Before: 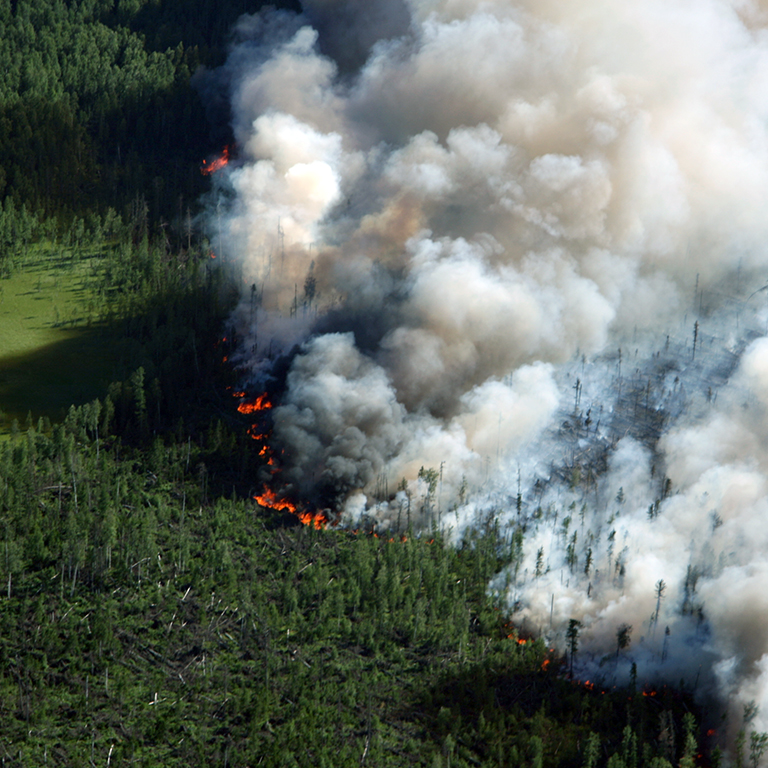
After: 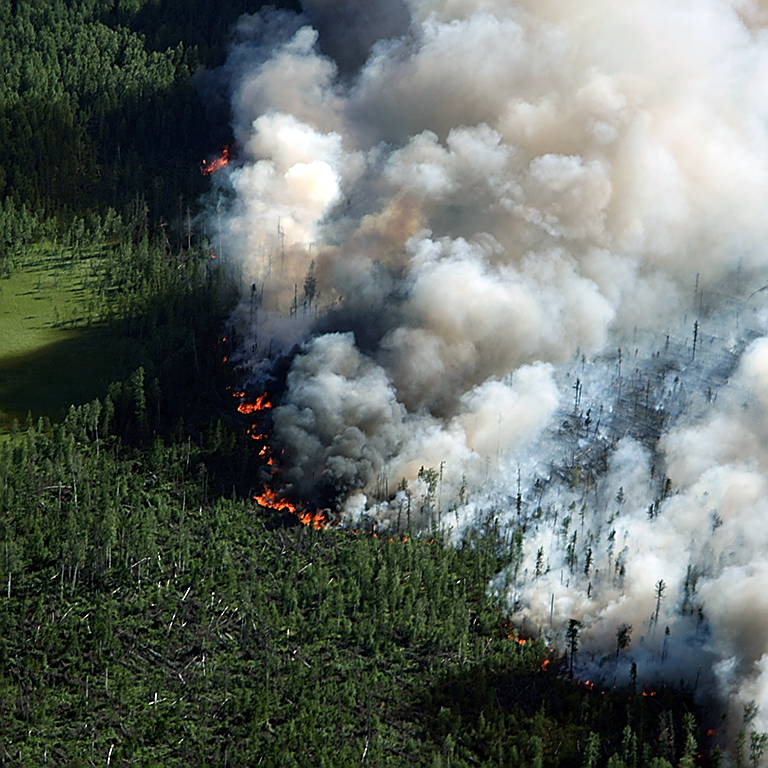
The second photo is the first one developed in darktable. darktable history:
sharpen: radius 1.4, amount 1.25, threshold 0.7
levels: levels [0, 0.51, 1]
